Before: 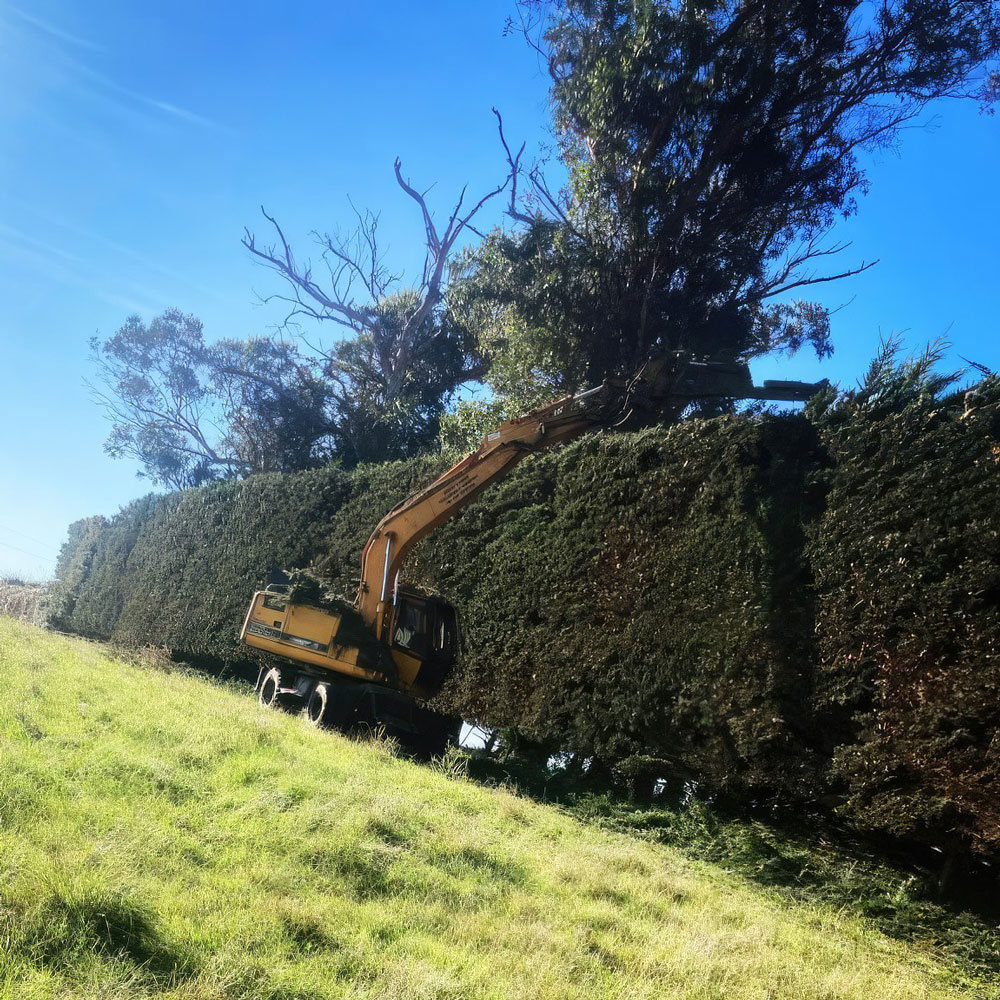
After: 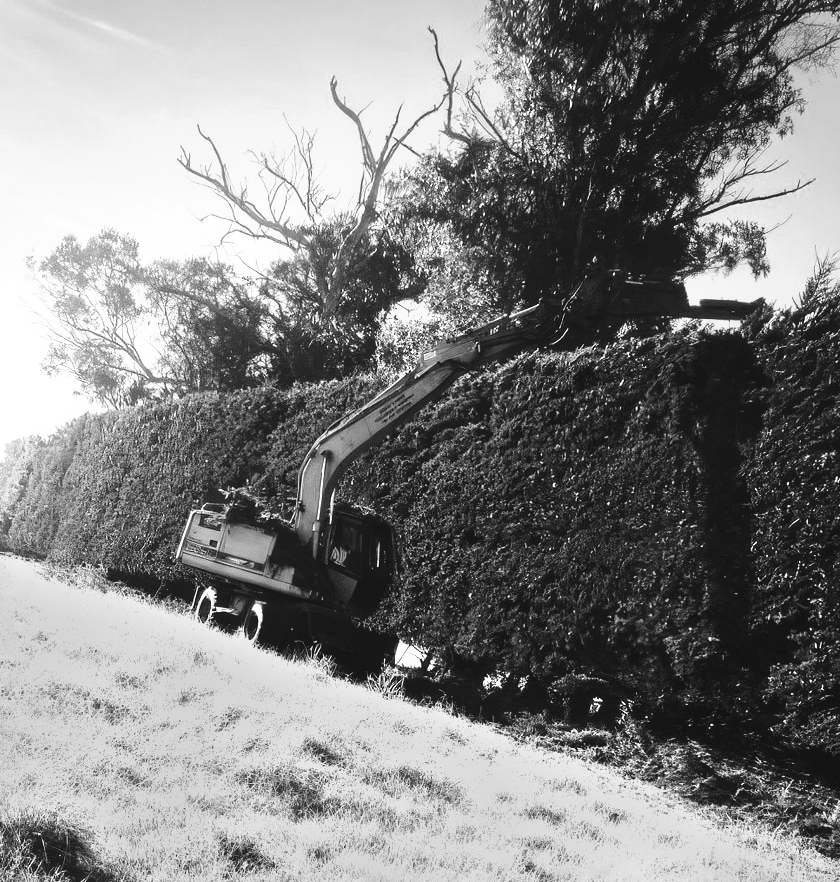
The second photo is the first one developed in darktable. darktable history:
crop: left 6.446%, top 8.188%, right 9.538%, bottom 3.548%
monochrome: a -4.13, b 5.16, size 1
exposure: black level correction 0, exposure 0.5 EV, compensate exposure bias true, compensate highlight preservation false
color correction: highlights a* -15.58, highlights b* 40, shadows a* -40, shadows b* -26.18
contrast brightness saturation: contrast 0.1, saturation -0.3
tone equalizer: -8 EV -0.417 EV, -7 EV -0.389 EV, -6 EV -0.333 EV, -5 EV -0.222 EV, -3 EV 0.222 EV, -2 EV 0.333 EV, -1 EV 0.389 EV, +0 EV 0.417 EV, edges refinement/feathering 500, mask exposure compensation -1.57 EV, preserve details no
velvia: on, module defaults
color zones: curves: ch0 [(0.224, 0.526) (0.75, 0.5)]; ch1 [(0.055, 0.526) (0.224, 0.761) (0.377, 0.526) (0.75, 0.5)]
